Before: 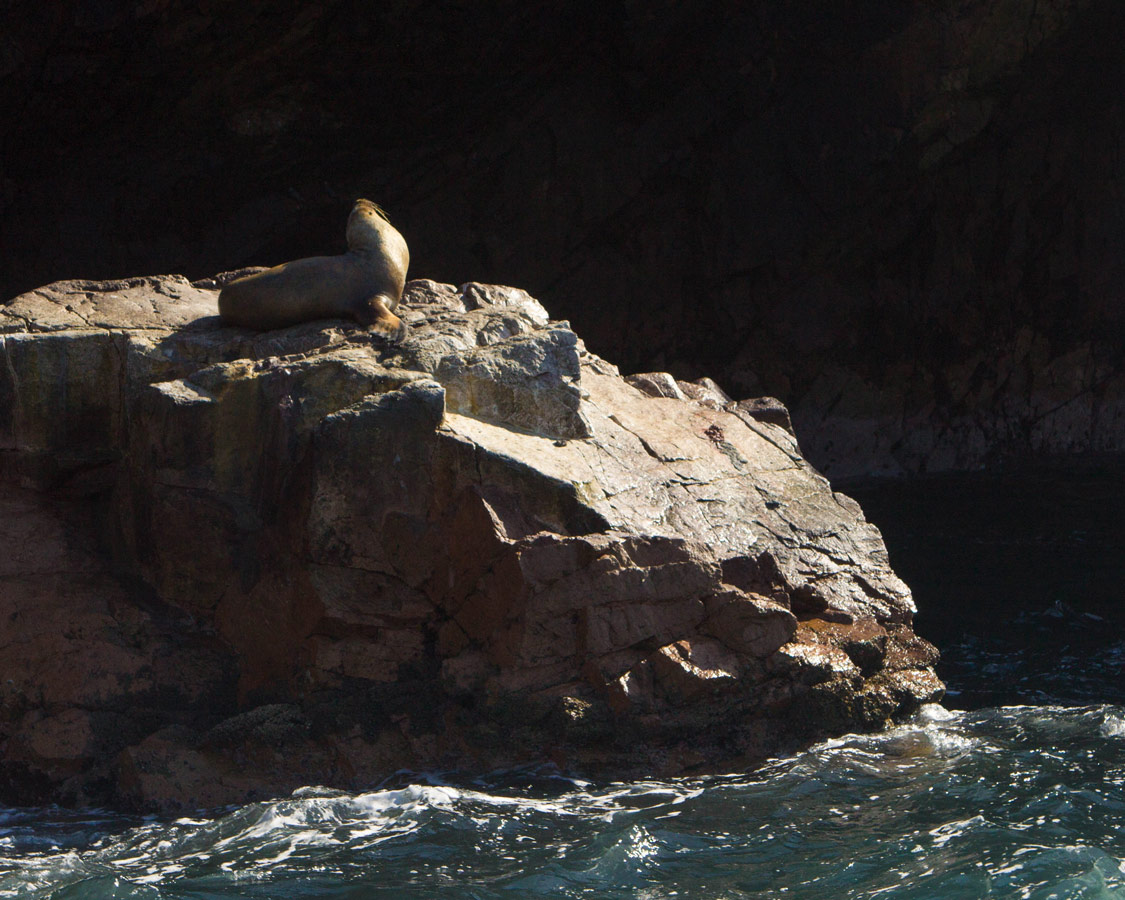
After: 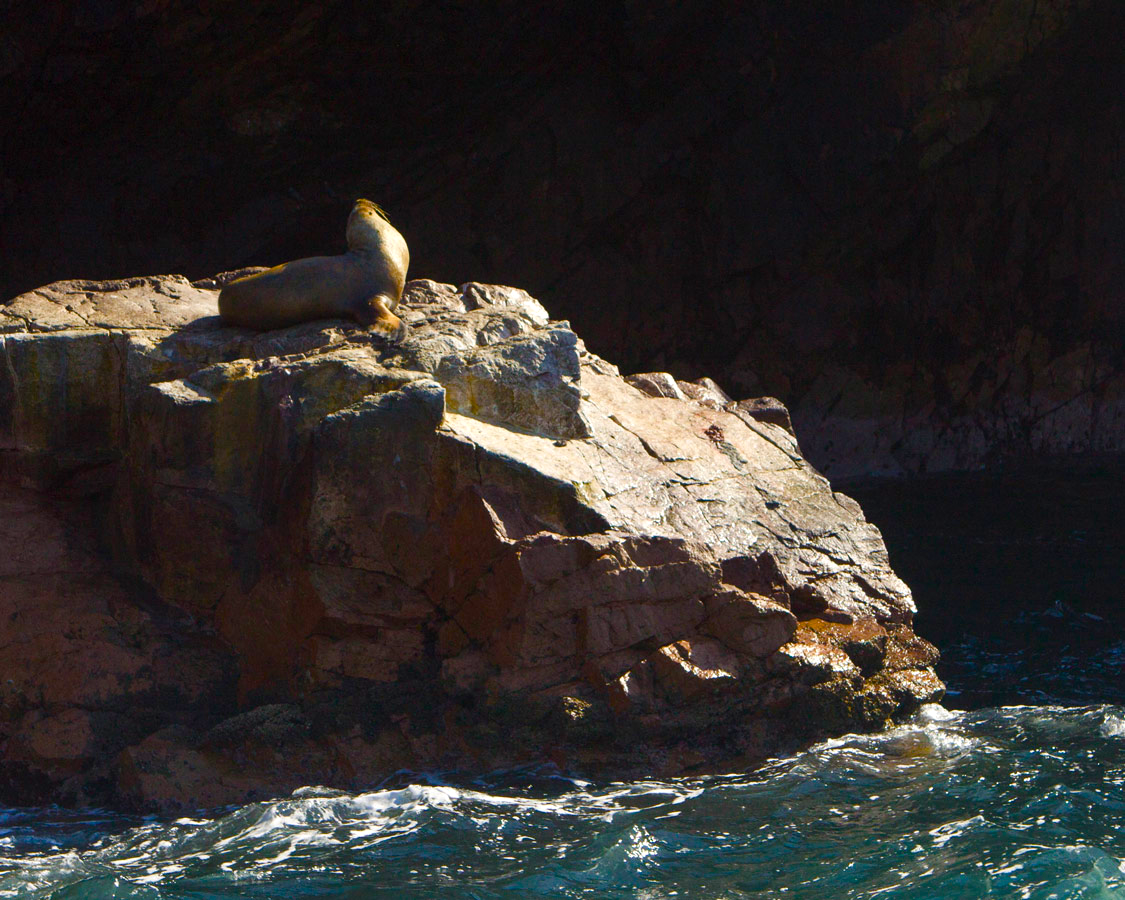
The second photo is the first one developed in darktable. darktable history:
color balance rgb: highlights gain › luminance 14.739%, perceptual saturation grading › global saturation 0.983%, perceptual saturation grading › mid-tones 6.137%, perceptual saturation grading › shadows 72.228%, perceptual brilliance grading › global brilliance 2.674%, perceptual brilliance grading › highlights -3.339%, perceptual brilliance grading › shadows 3.645%, global vibrance 20%
